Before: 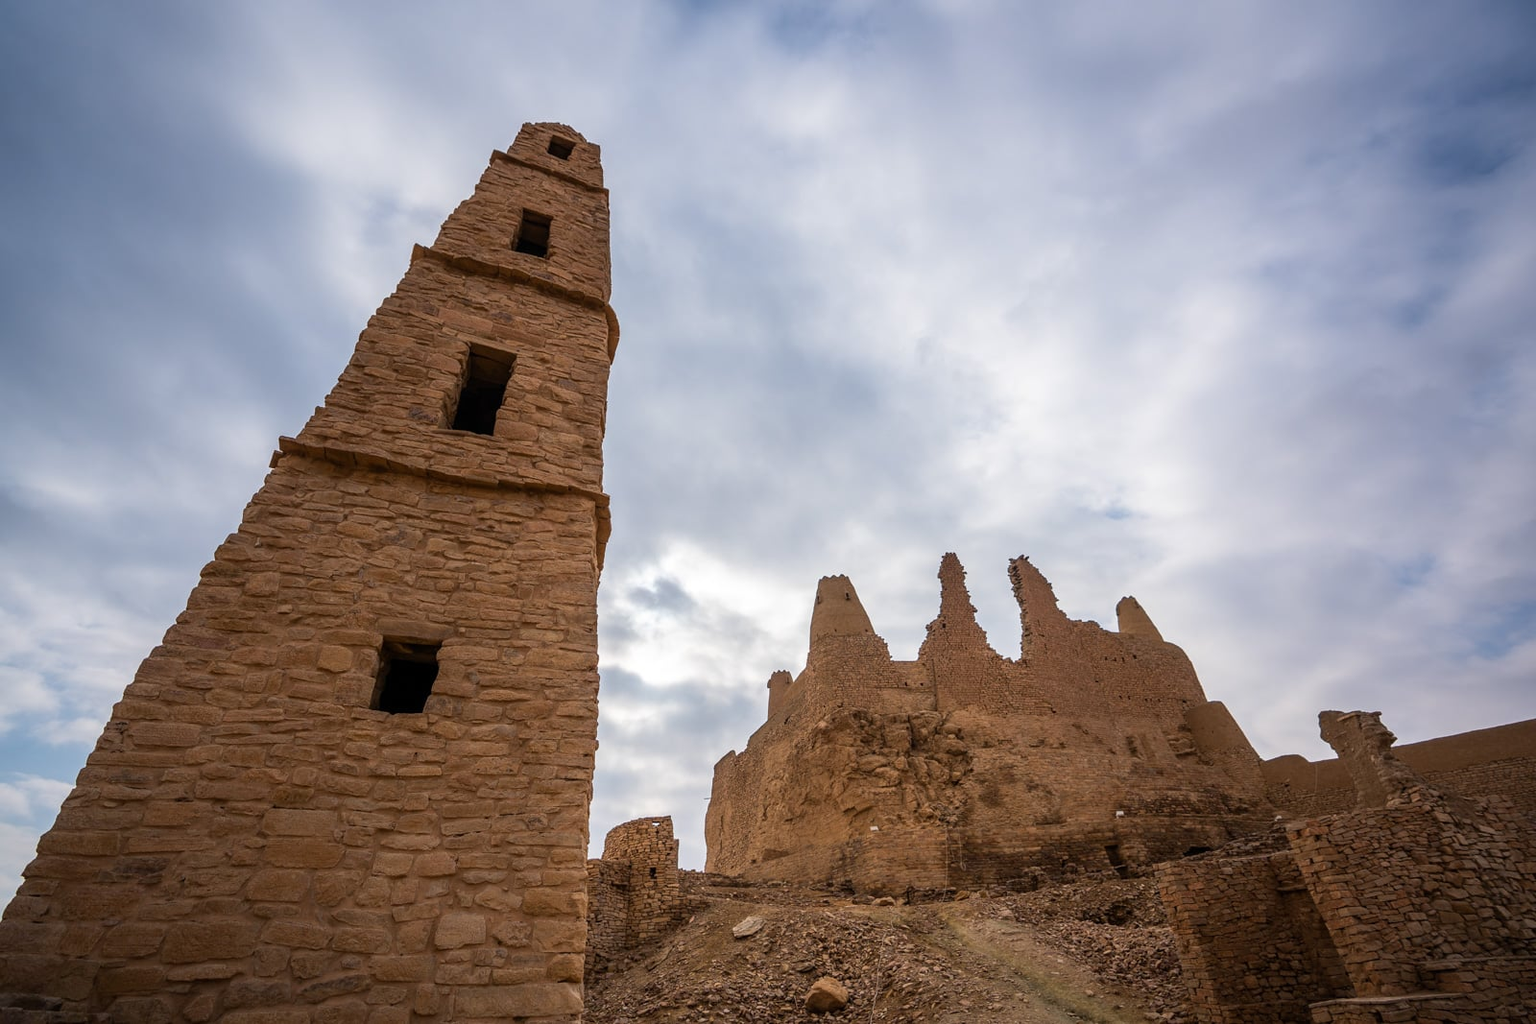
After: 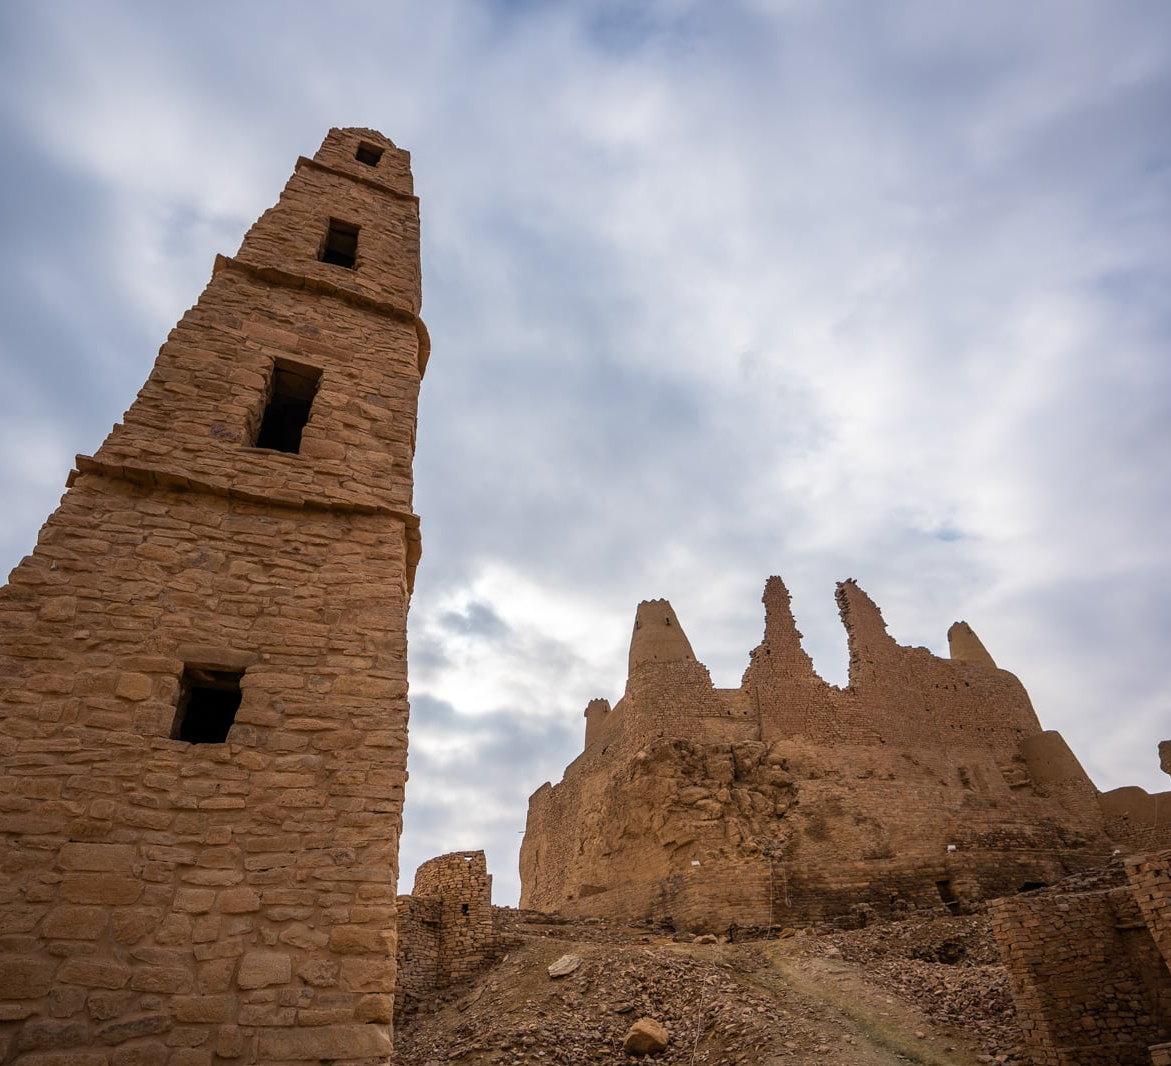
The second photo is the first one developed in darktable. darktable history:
white balance: emerald 1
crop: left 13.443%, right 13.31%
